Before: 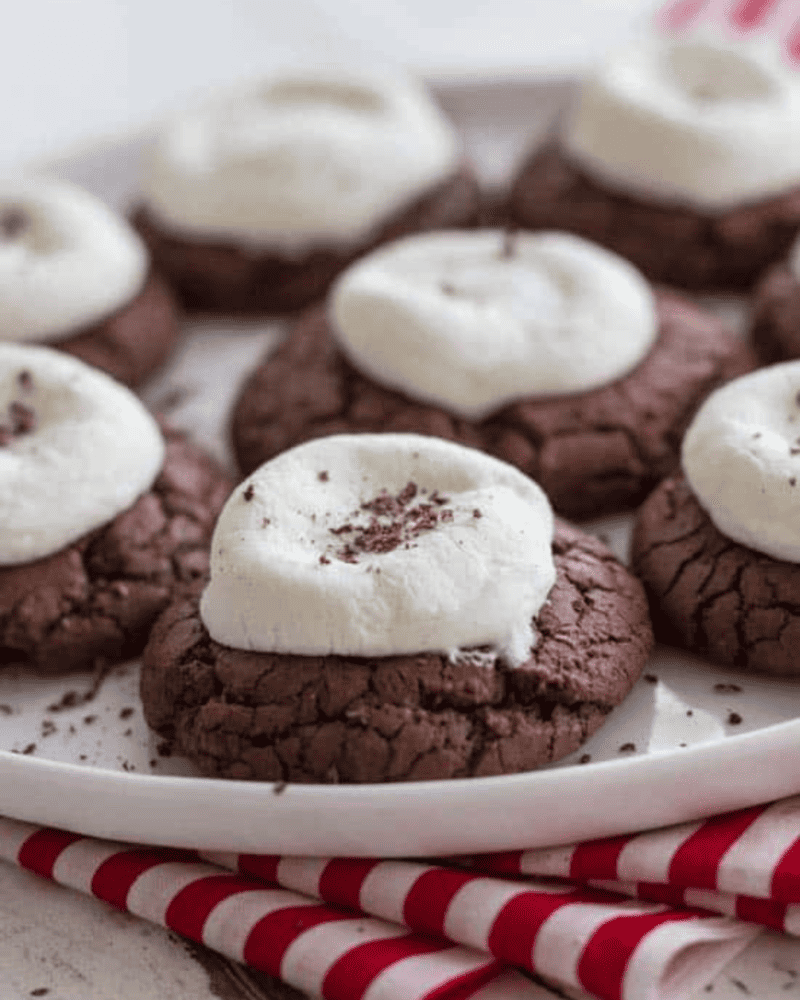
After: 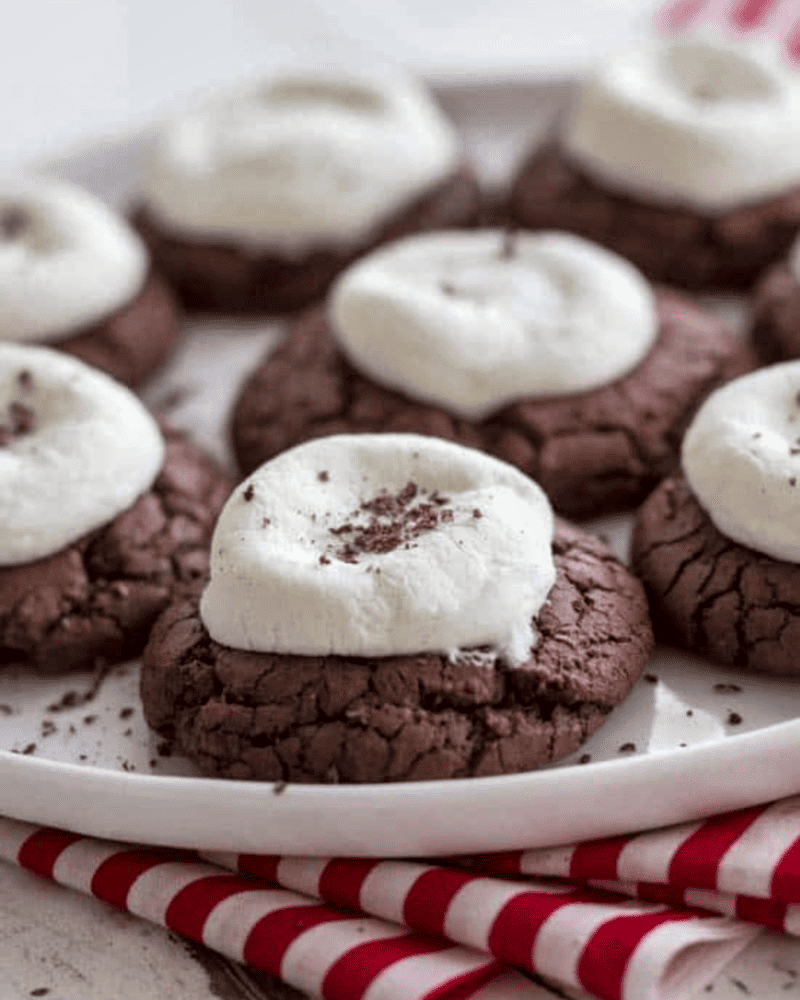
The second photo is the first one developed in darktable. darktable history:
local contrast: mode bilateral grid, contrast 20, coarseness 50, detail 143%, midtone range 0.2
